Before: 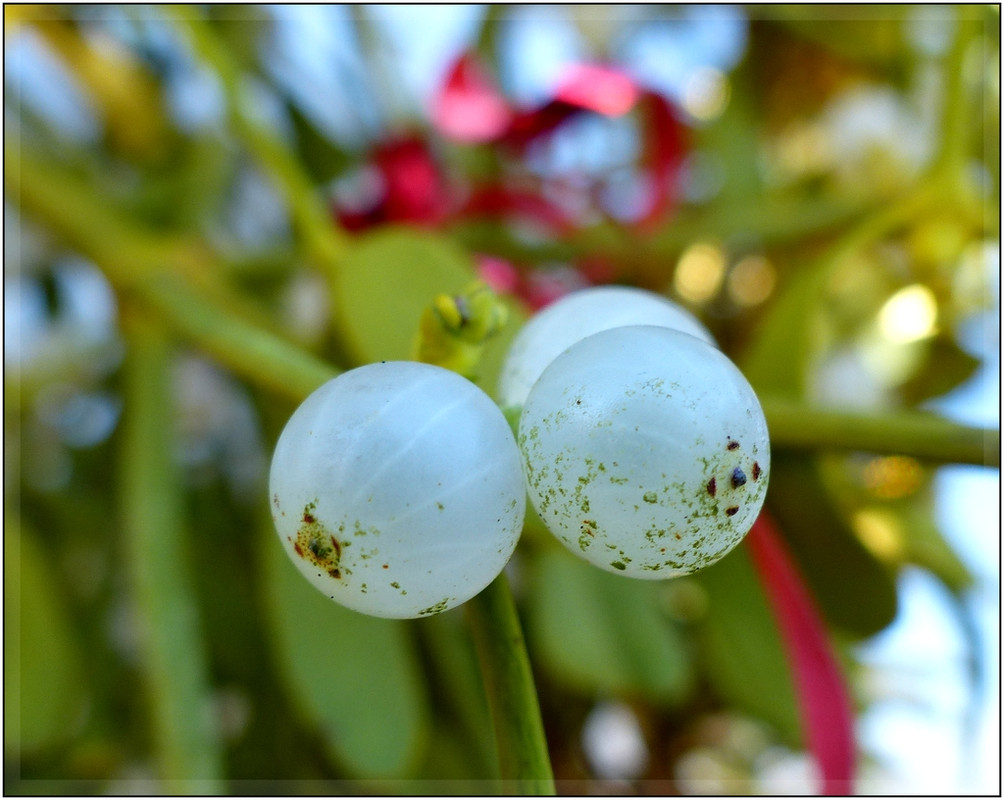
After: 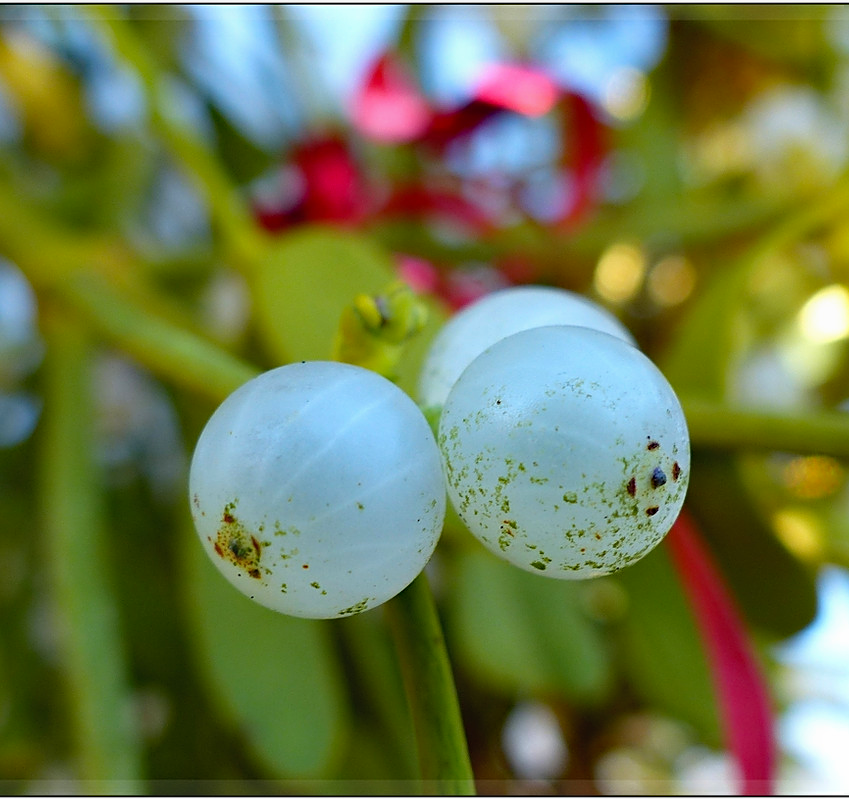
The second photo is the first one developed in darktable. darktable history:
contrast equalizer: y [[0.5, 0.542, 0.583, 0.625, 0.667, 0.708], [0.5 ×6], [0.5 ×6], [0, 0.033, 0.067, 0.1, 0.133, 0.167], [0, 0.05, 0.1, 0.15, 0.2, 0.25]], mix -0.34
crop: left 8.036%, right 7.364%
haze removal: adaptive false
sharpen: on, module defaults
